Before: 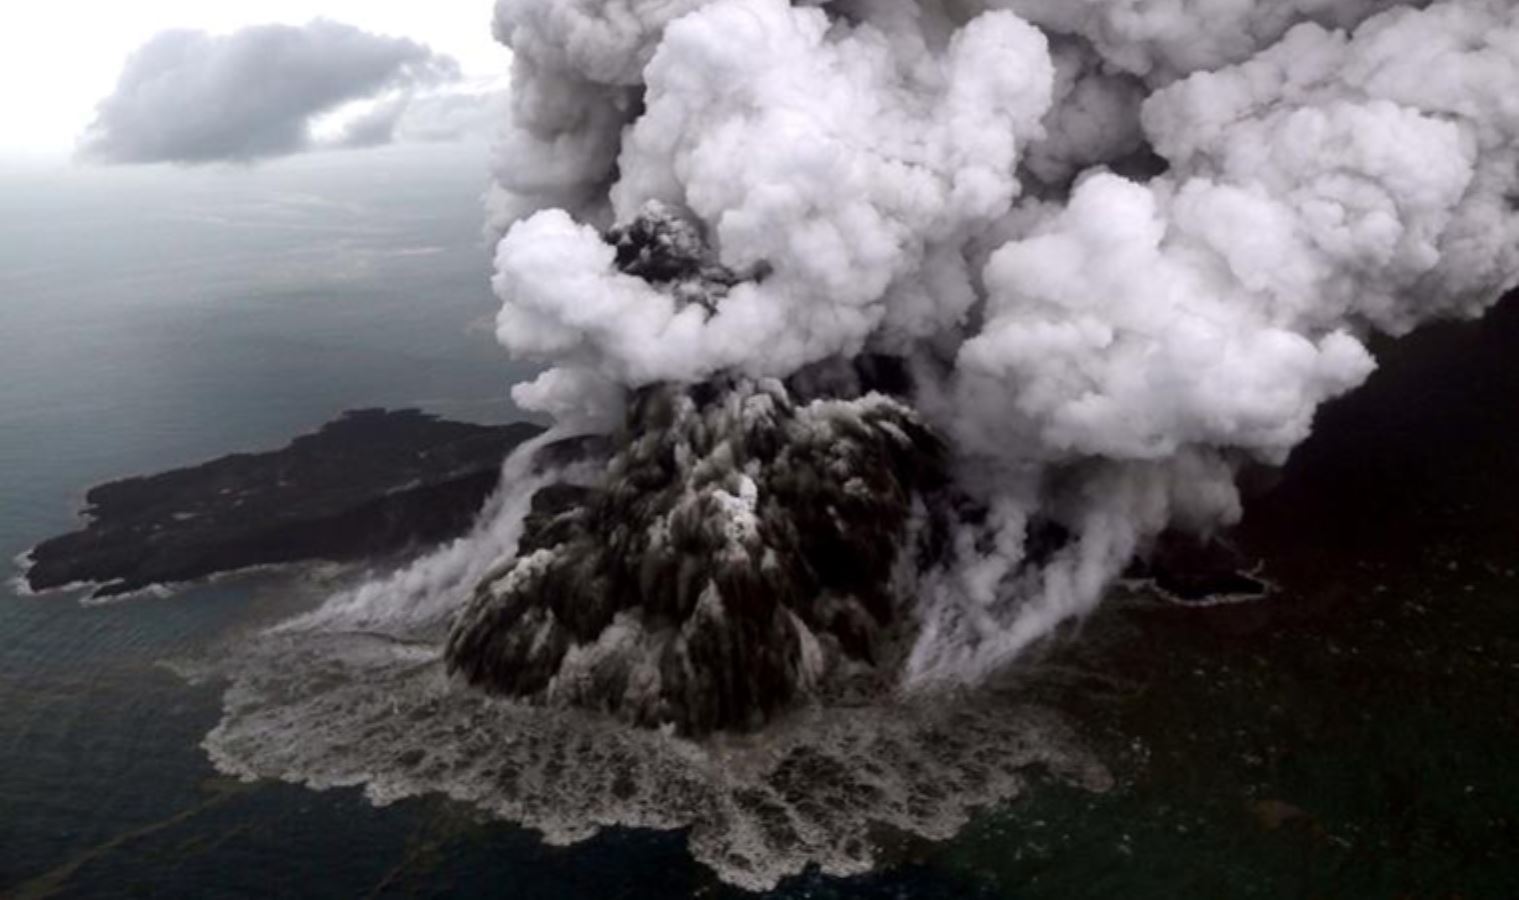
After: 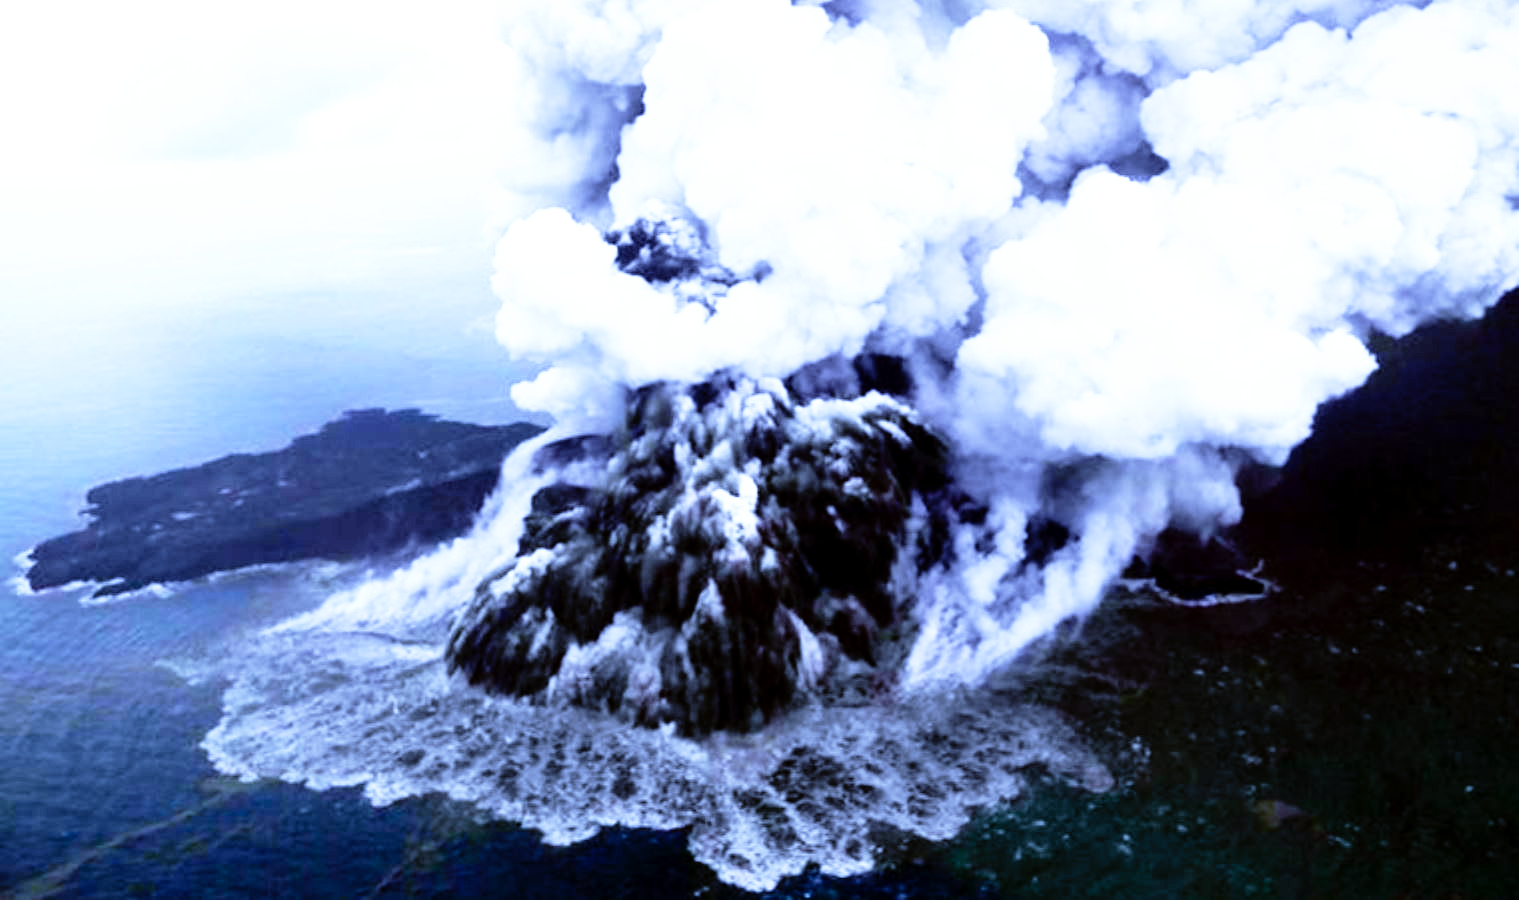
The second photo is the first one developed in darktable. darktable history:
white balance: red 0.766, blue 1.537
base curve: curves: ch0 [(0, 0) (0.012, 0.01) (0.073, 0.168) (0.31, 0.711) (0.645, 0.957) (1, 1)], preserve colors none
exposure: black level correction 0.001, exposure 0.955 EV, compensate exposure bias true, compensate highlight preservation false
